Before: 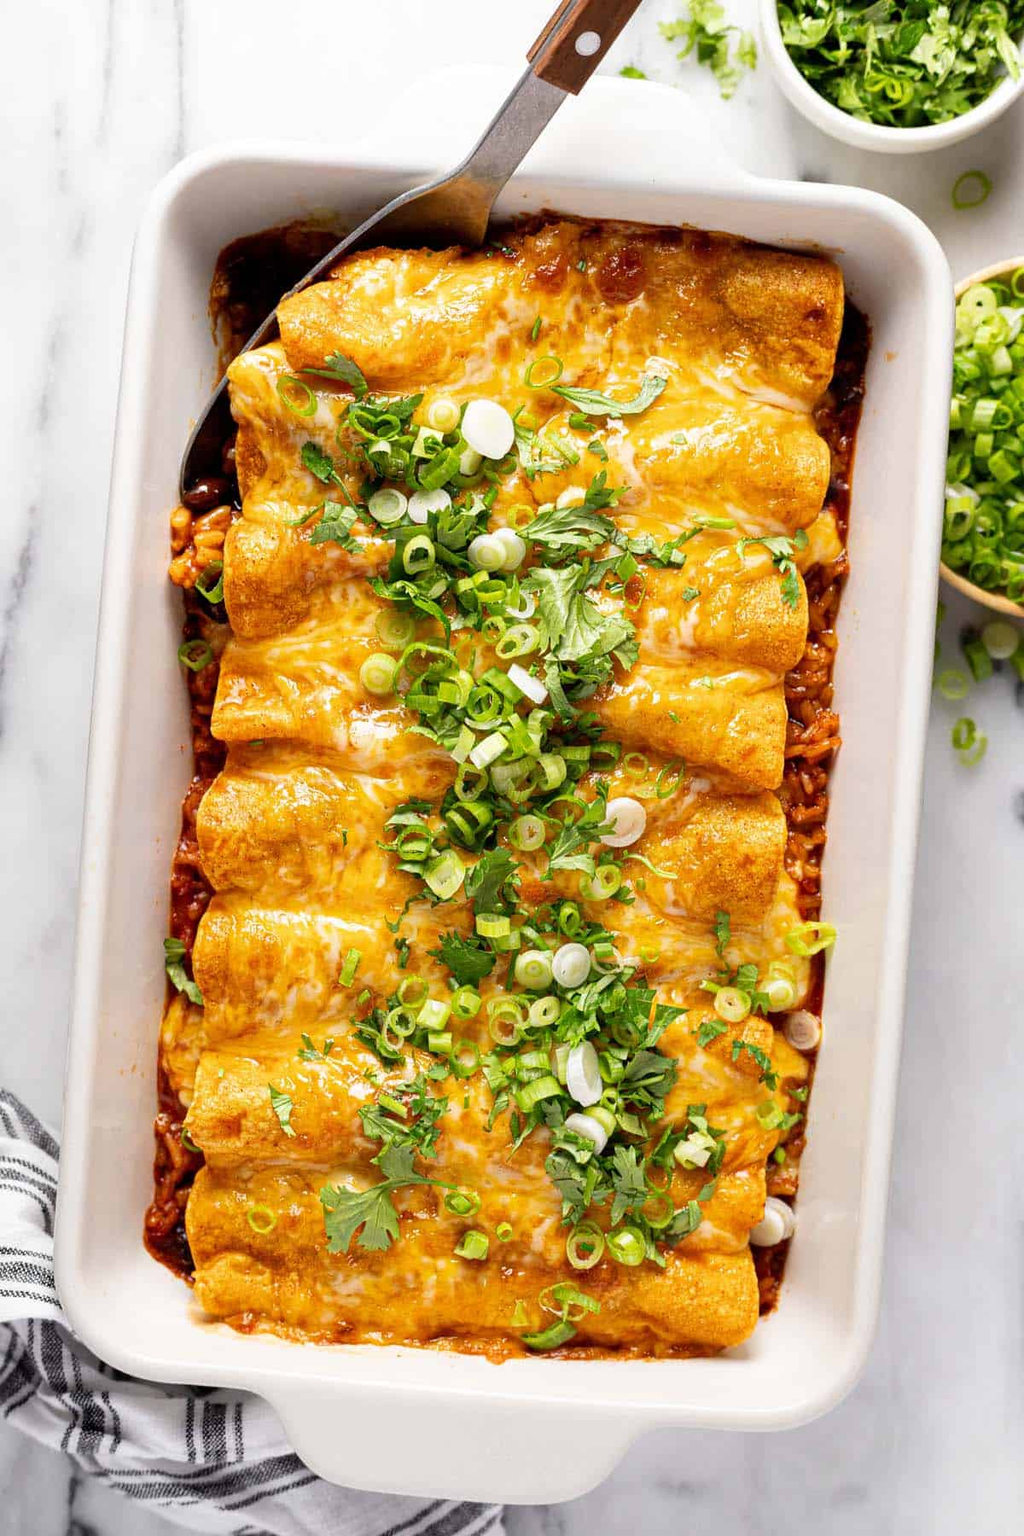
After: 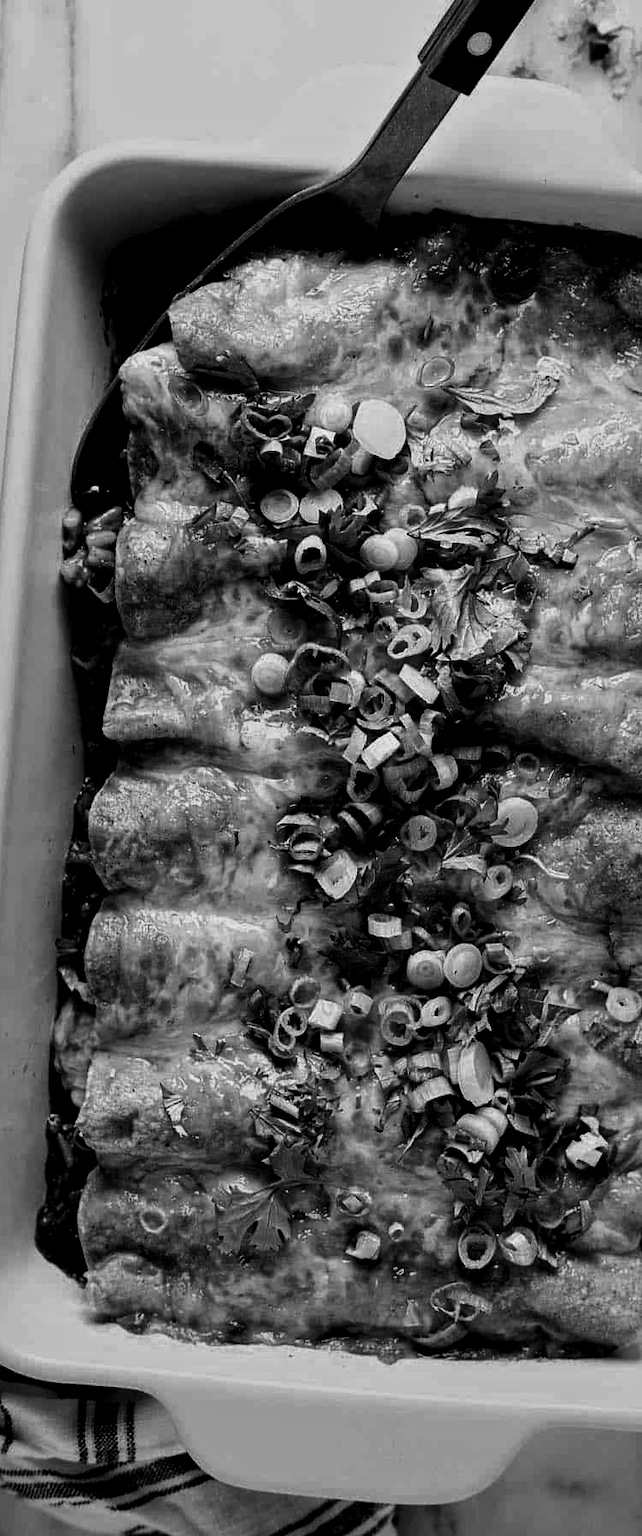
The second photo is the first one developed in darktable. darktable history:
monochrome: a 32, b 64, size 2.3
crop: left 10.644%, right 26.528%
levels: mode automatic, black 8.58%, gray 59.42%, levels [0, 0.445, 1]
color calibration: output R [0.948, 0.091, -0.04, 0], output G [-0.3, 1.384, -0.085, 0], output B [-0.108, 0.061, 1.08, 0], illuminant as shot in camera, x 0.484, y 0.43, temperature 2405.29 K
